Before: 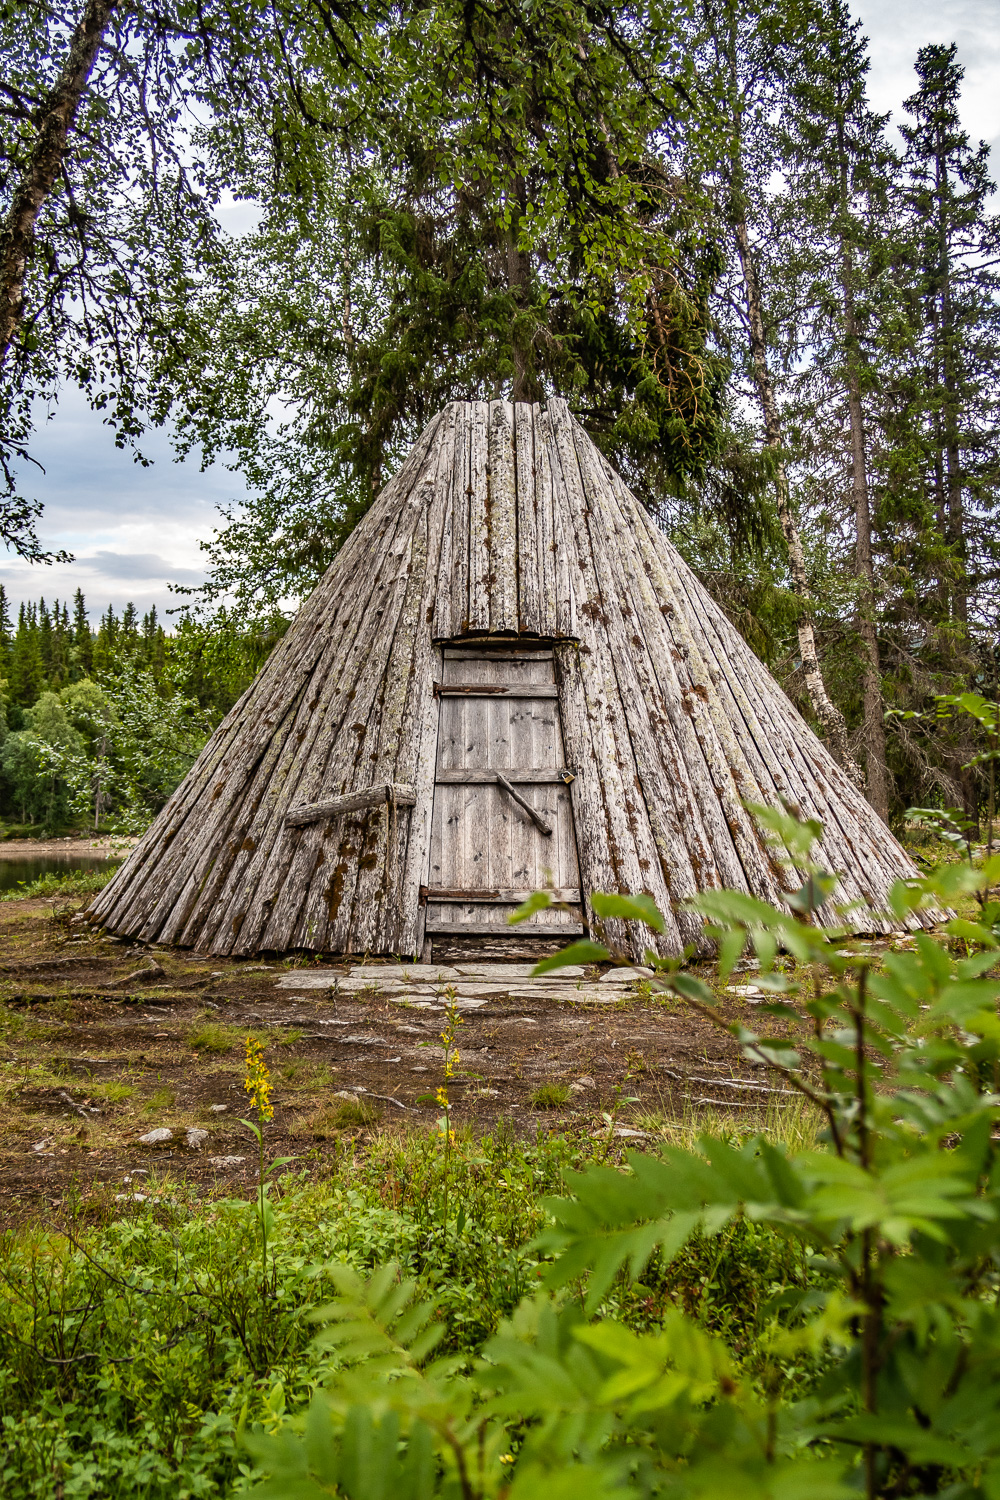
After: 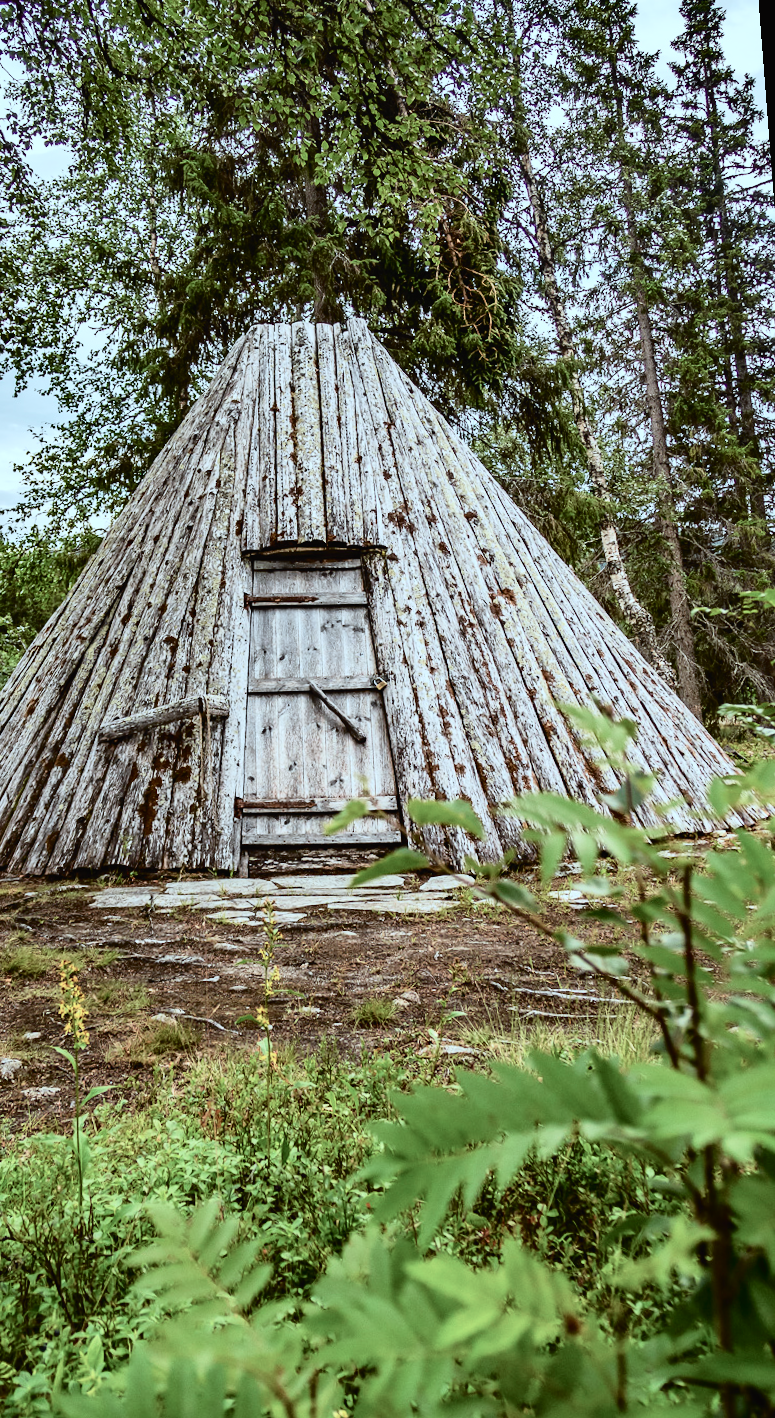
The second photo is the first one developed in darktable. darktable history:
color correction: highlights a* -12.64, highlights b* -18.1, saturation 0.7
crop: left 16.145%
tone curve: curves: ch0 [(0, 0.014) (0.17, 0.099) (0.392, 0.438) (0.725, 0.828) (0.872, 0.918) (1, 0.981)]; ch1 [(0, 0) (0.402, 0.36) (0.489, 0.491) (0.5, 0.503) (0.515, 0.52) (0.545, 0.574) (0.615, 0.662) (0.701, 0.725) (1, 1)]; ch2 [(0, 0) (0.42, 0.458) (0.485, 0.499) (0.503, 0.503) (0.531, 0.542) (0.561, 0.594) (0.644, 0.694) (0.717, 0.753) (1, 0.991)], color space Lab, independent channels
rotate and perspective: rotation -1.68°, lens shift (vertical) -0.146, crop left 0.049, crop right 0.912, crop top 0.032, crop bottom 0.96
